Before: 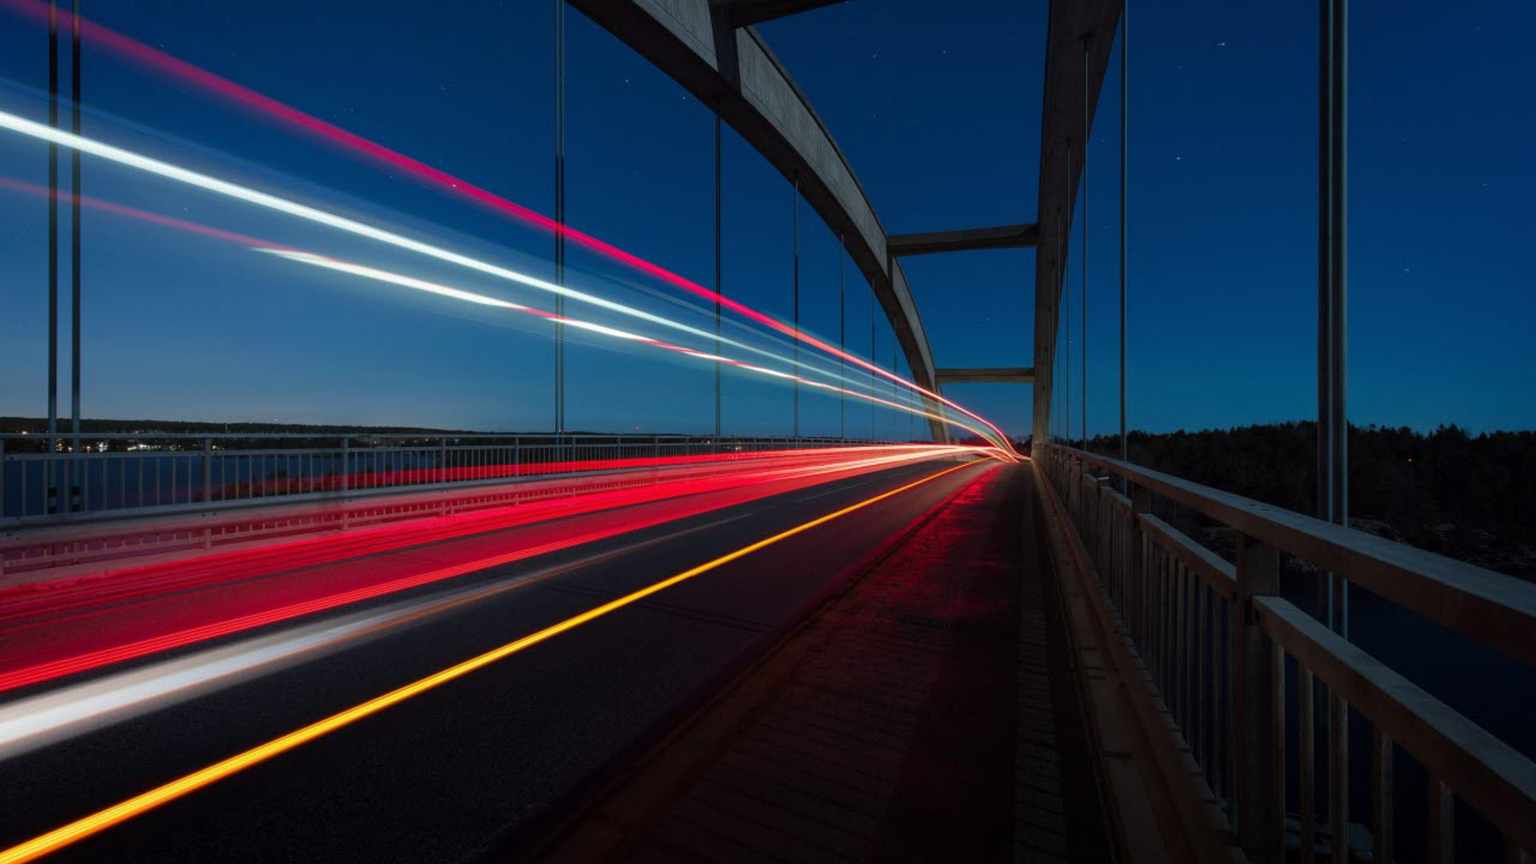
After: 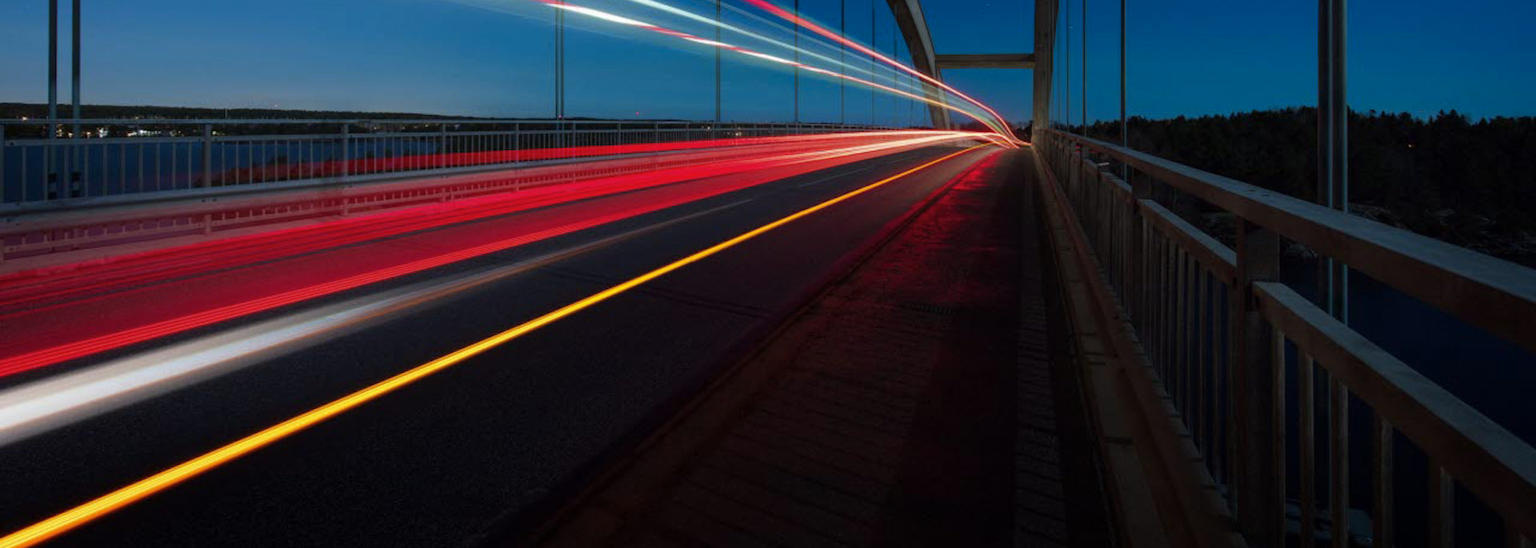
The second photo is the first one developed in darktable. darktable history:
crop and rotate: top 36.435%
color zones: curves: ch0 [(0.068, 0.464) (0.25, 0.5) (0.48, 0.508) (0.75, 0.536) (0.886, 0.476) (0.967, 0.456)]; ch1 [(0.066, 0.456) (0.25, 0.5) (0.616, 0.508) (0.746, 0.56) (0.934, 0.444)]
